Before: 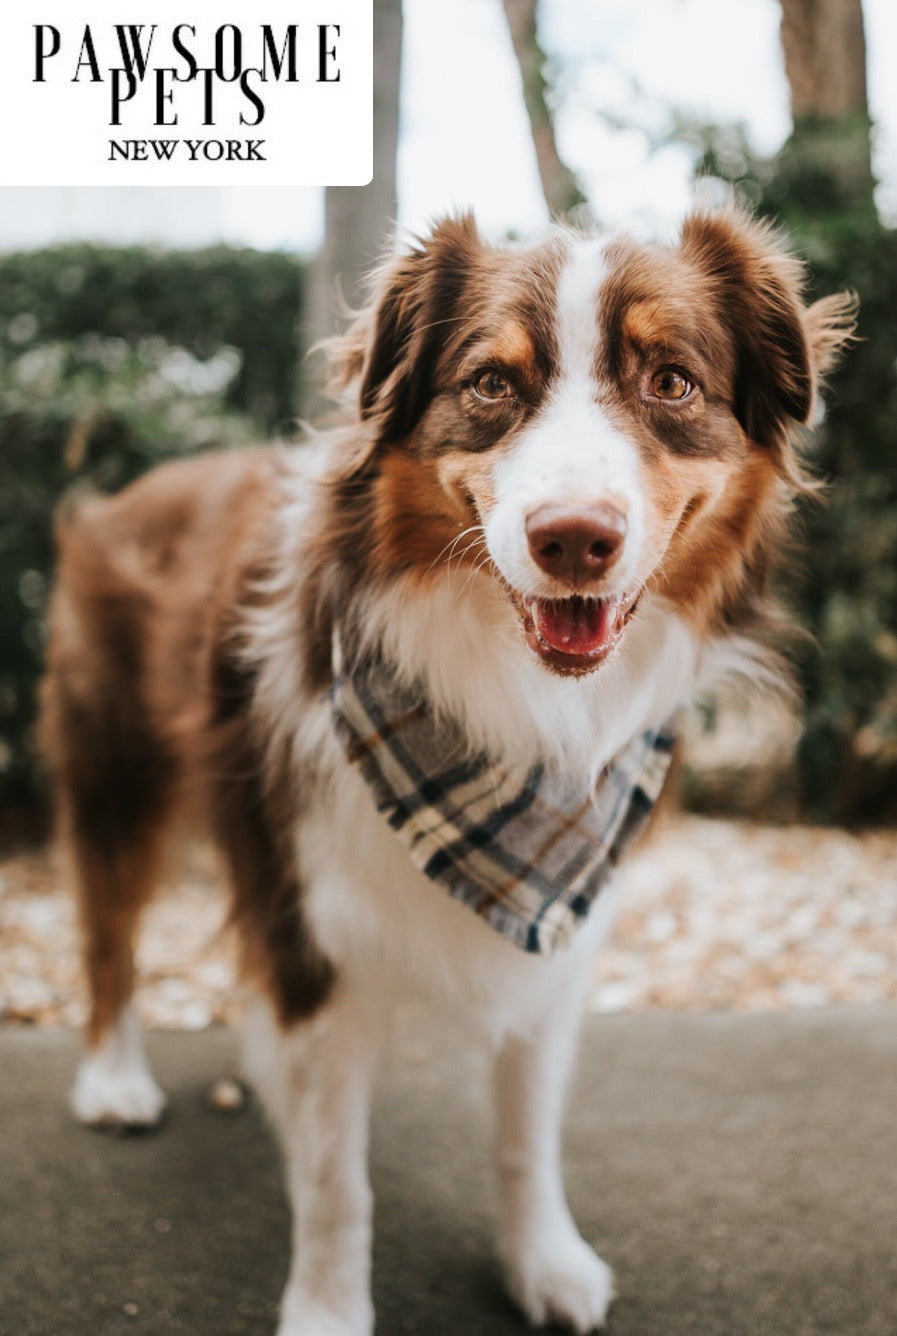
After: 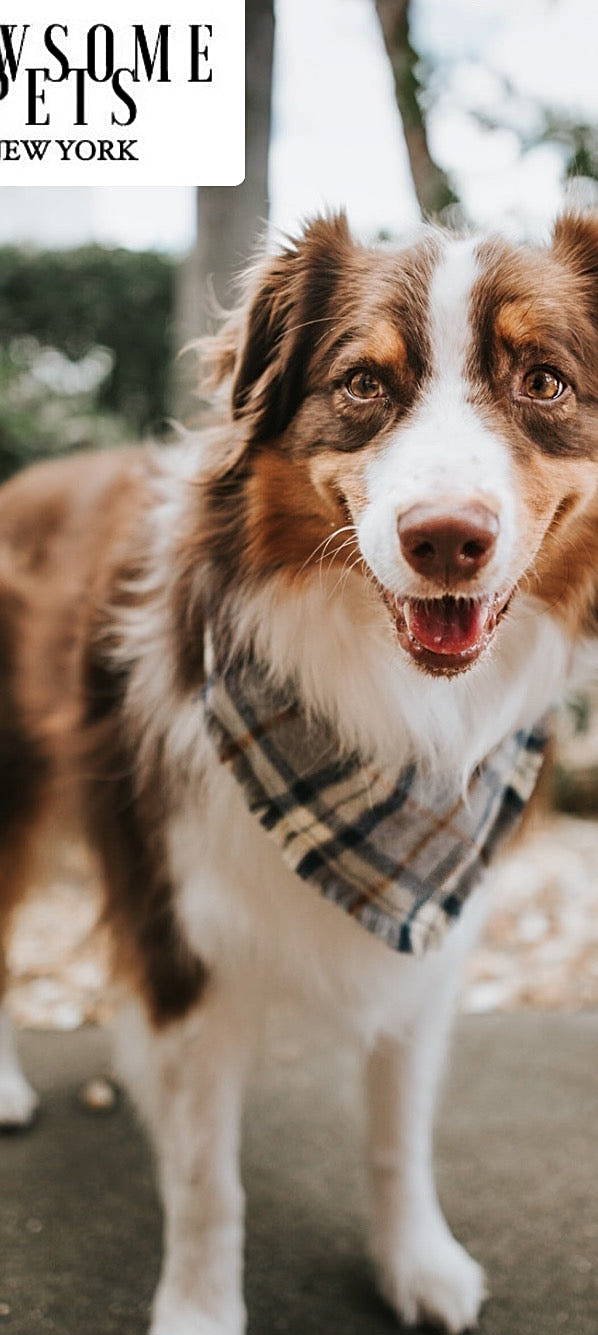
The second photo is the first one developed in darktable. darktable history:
crop and rotate: left 14.343%, right 18.933%
sharpen: on, module defaults
shadows and highlights: low approximation 0.01, soften with gaussian
